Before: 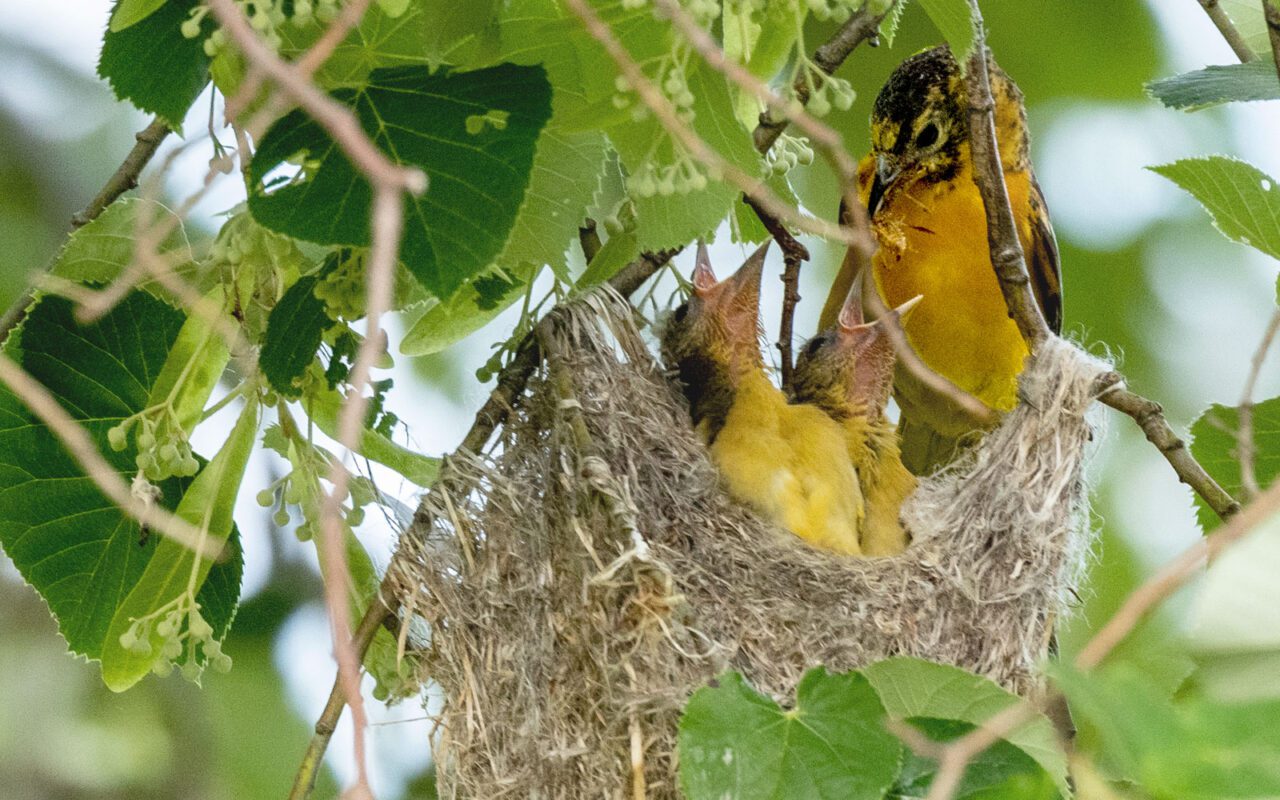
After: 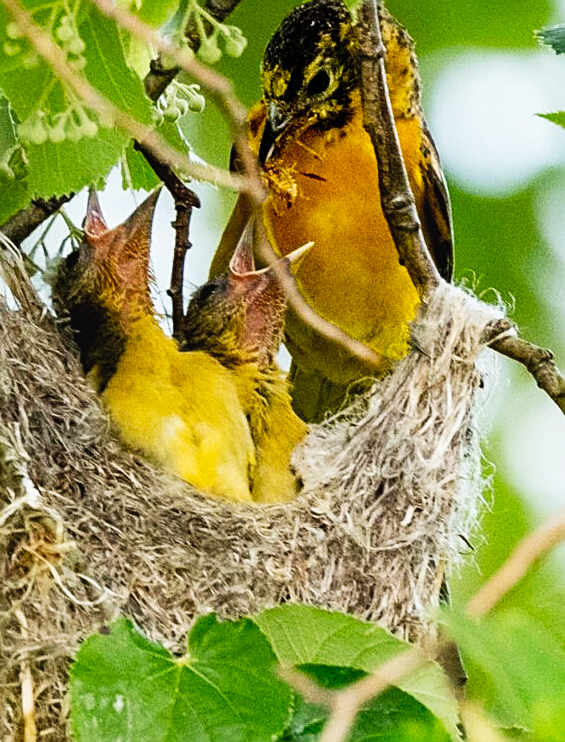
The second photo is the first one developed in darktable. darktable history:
tone curve: curves: ch0 [(0, 0) (0.003, 0.002) (0.011, 0.006) (0.025, 0.014) (0.044, 0.02) (0.069, 0.027) (0.1, 0.036) (0.136, 0.05) (0.177, 0.081) (0.224, 0.118) (0.277, 0.183) (0.335, 0.262) (0.399, 0.351) (0.468, 0.456) (0.543, 0.571) (0.623, 0.692) (0.709, 0.795) (0.801, 0.88) (0.898, 0.948) (1, 1)], preserve colors none
sharpen: on, module defaults
crop: left 47.628%, top 6.643%, right 7.874%
